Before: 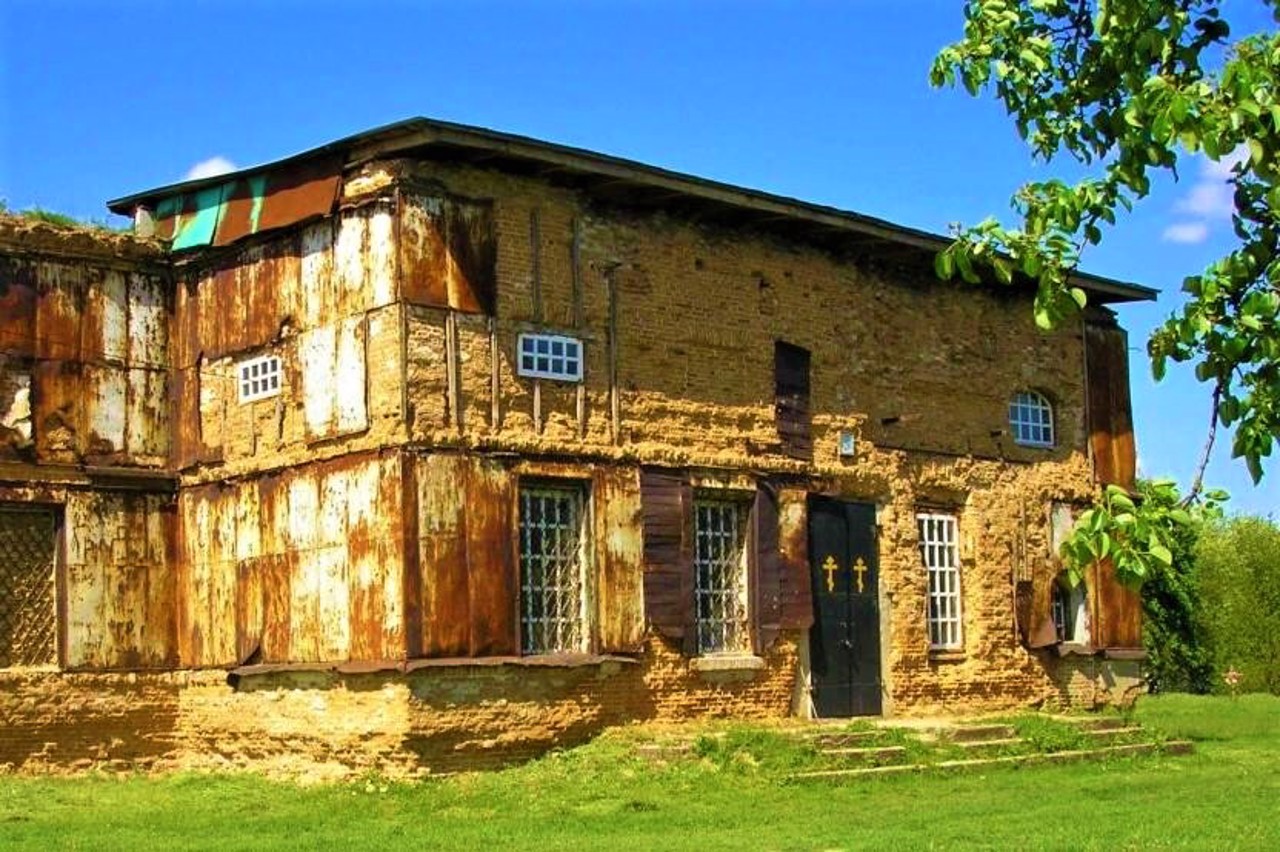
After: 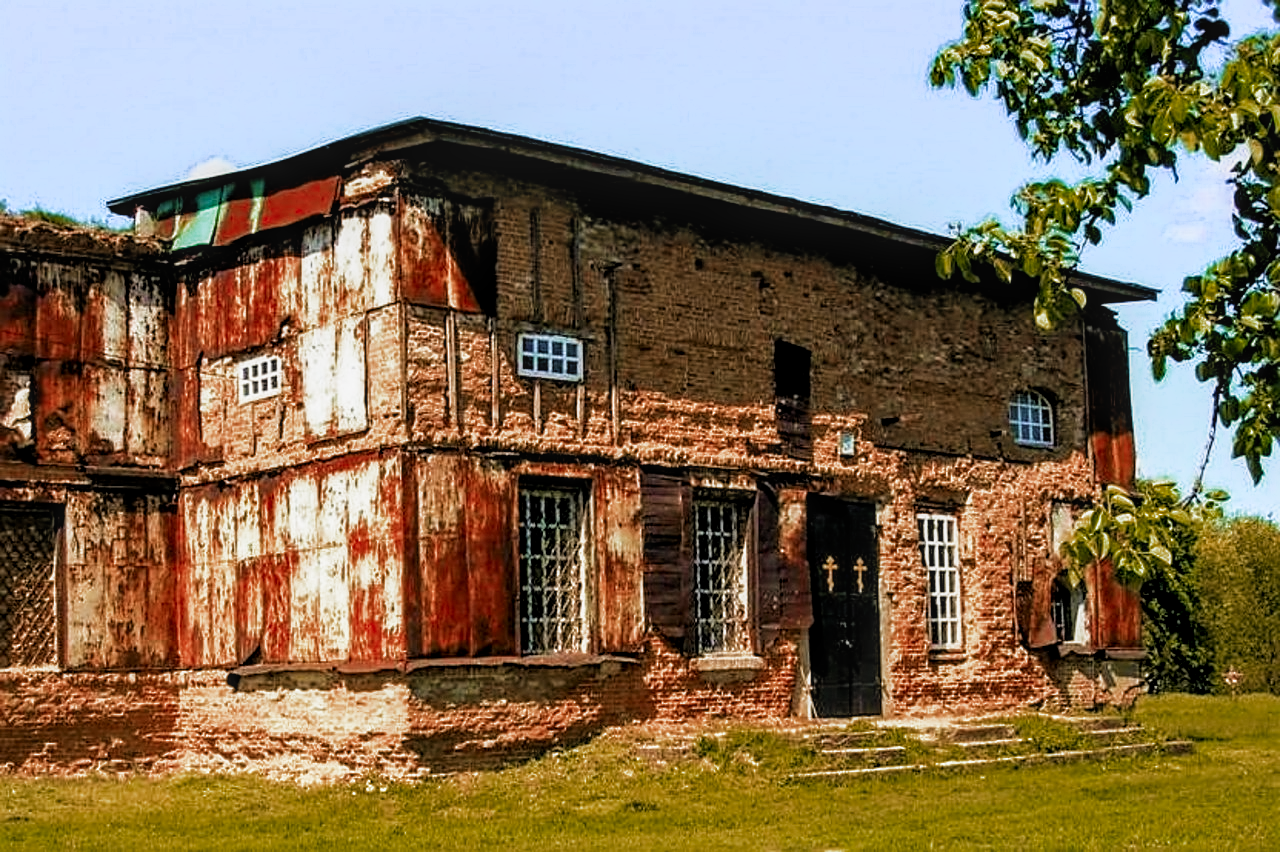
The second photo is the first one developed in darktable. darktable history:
sharpen: on, module defaults
color zones: curves: ch0 [(0, 0.299) (0.25, 0.383) (0.456, 0.352) (0.736, 0.571)]; ch1 [(0, 0.63) (0.151, 0.568) (0.254, 0.416) (0.47, 0.558) (0.732, 0.37) (0.909, 0.492)]; ch2 [(0.004, 0.604) (0.158, 0.443) (0.257, 0.403) (0.761, 0.468)]
local contrast: on, module defaults
filmic rgb: middle gray luminance 8.74%, black relative exposure -6.29 EV, white relative exposure 2.74 EV, target black luminance 0%, hardness 4.78, latitude 74.15%, contrast 1.337, shadows ↔ highlights balance 9.5%, color science v5 (2021), contrast in shadows safe, contrast in highlights safe
